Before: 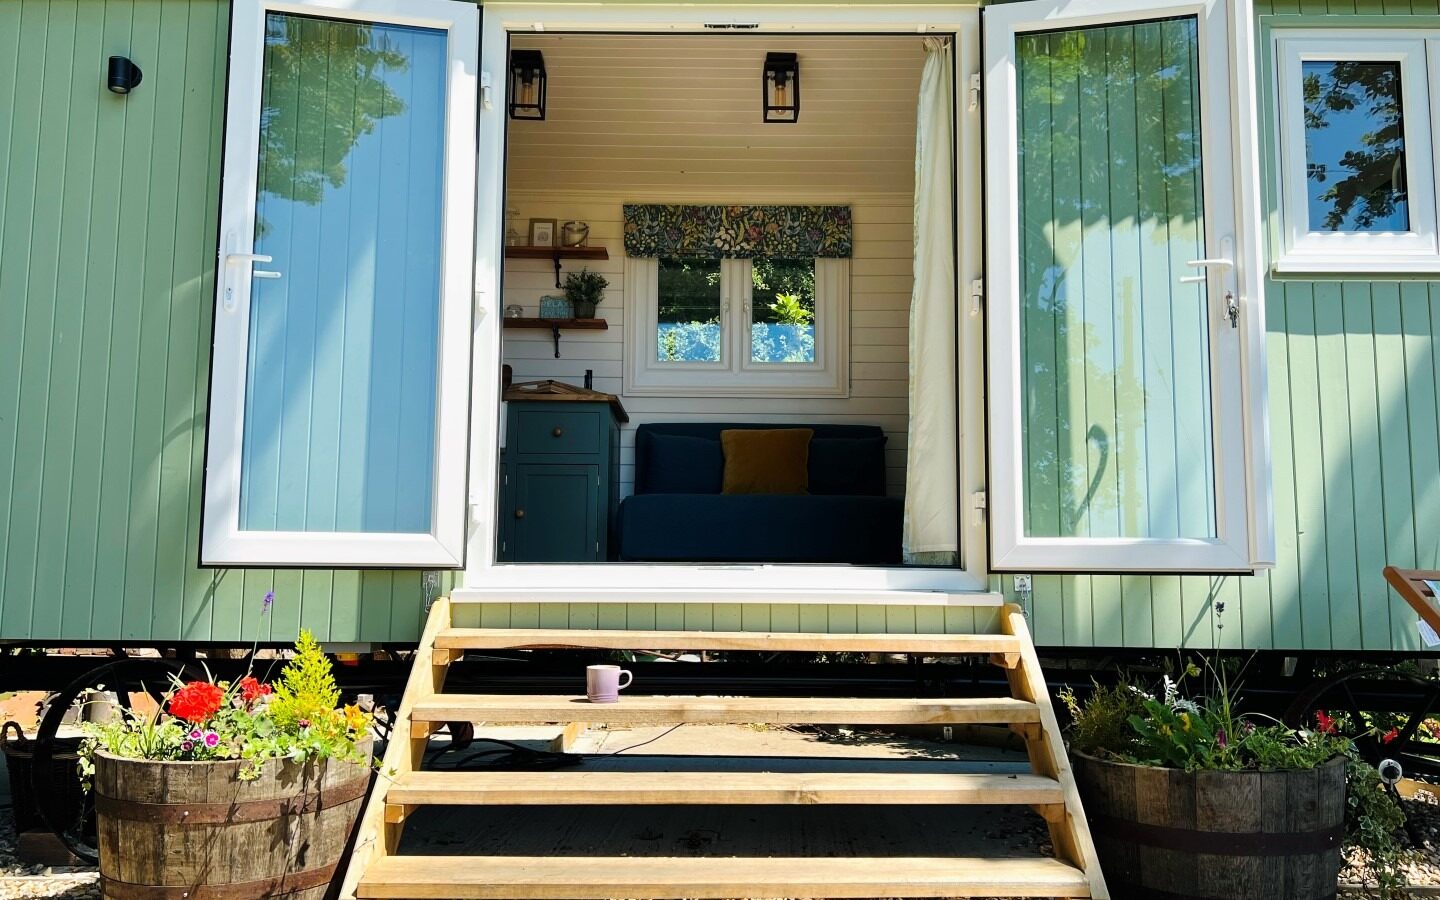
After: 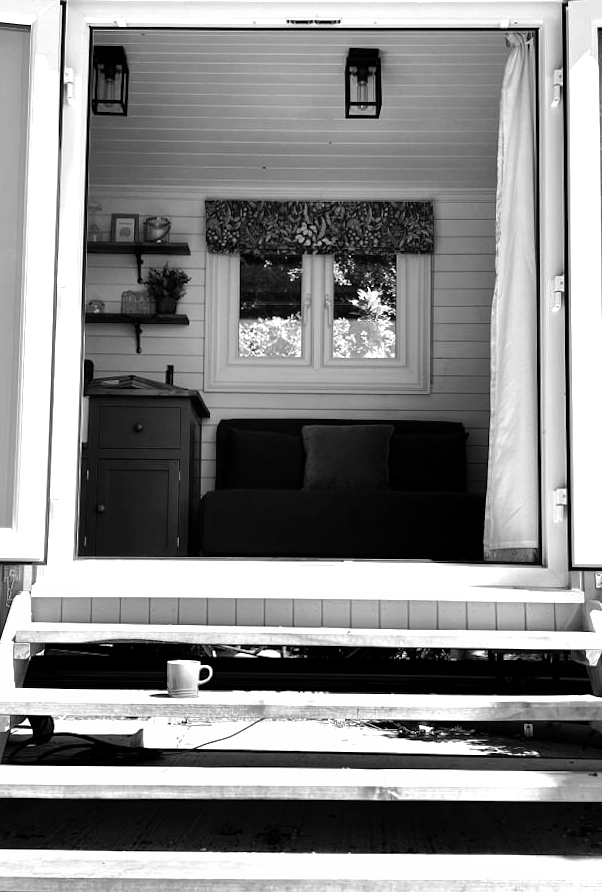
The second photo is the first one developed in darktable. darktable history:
tone equalizer: -8 EV -0.75 EV, -7 EV -0.7 EV, -6 EV -0.6 EV, -5 EV -0.4 EV, -3 EV 0.4 EV, -2 EV 0.6 EV, -1 EV 0.7 EV, +0 EV 0.75 EV, edges refinement/feathering 500, mask exposure compensation -1.57 EV, preserve details no
crop: left 28.583%, right 29.231%
contrast brightness saturation: contrast 0.11, saturation -0.17
rotate and perspective: rotation 0.192°, lens shift (horizontal) -0.015, crop left 0.005, crop right 0.996, crop top 0.006, crop bottom 0.99
shadows and highlights: on, module defaults
base curve: curves: ch0 [(0, 0) (0.303, 0.277) (1, 1)]
monochrome: on, module defaults
color balance: lift [0.998, 0.998, 1.001, 1.002], gamma [0.995, 1.025, 0.992, 0.975], gain [0.995, 1.02, 0.997, 0.98]
